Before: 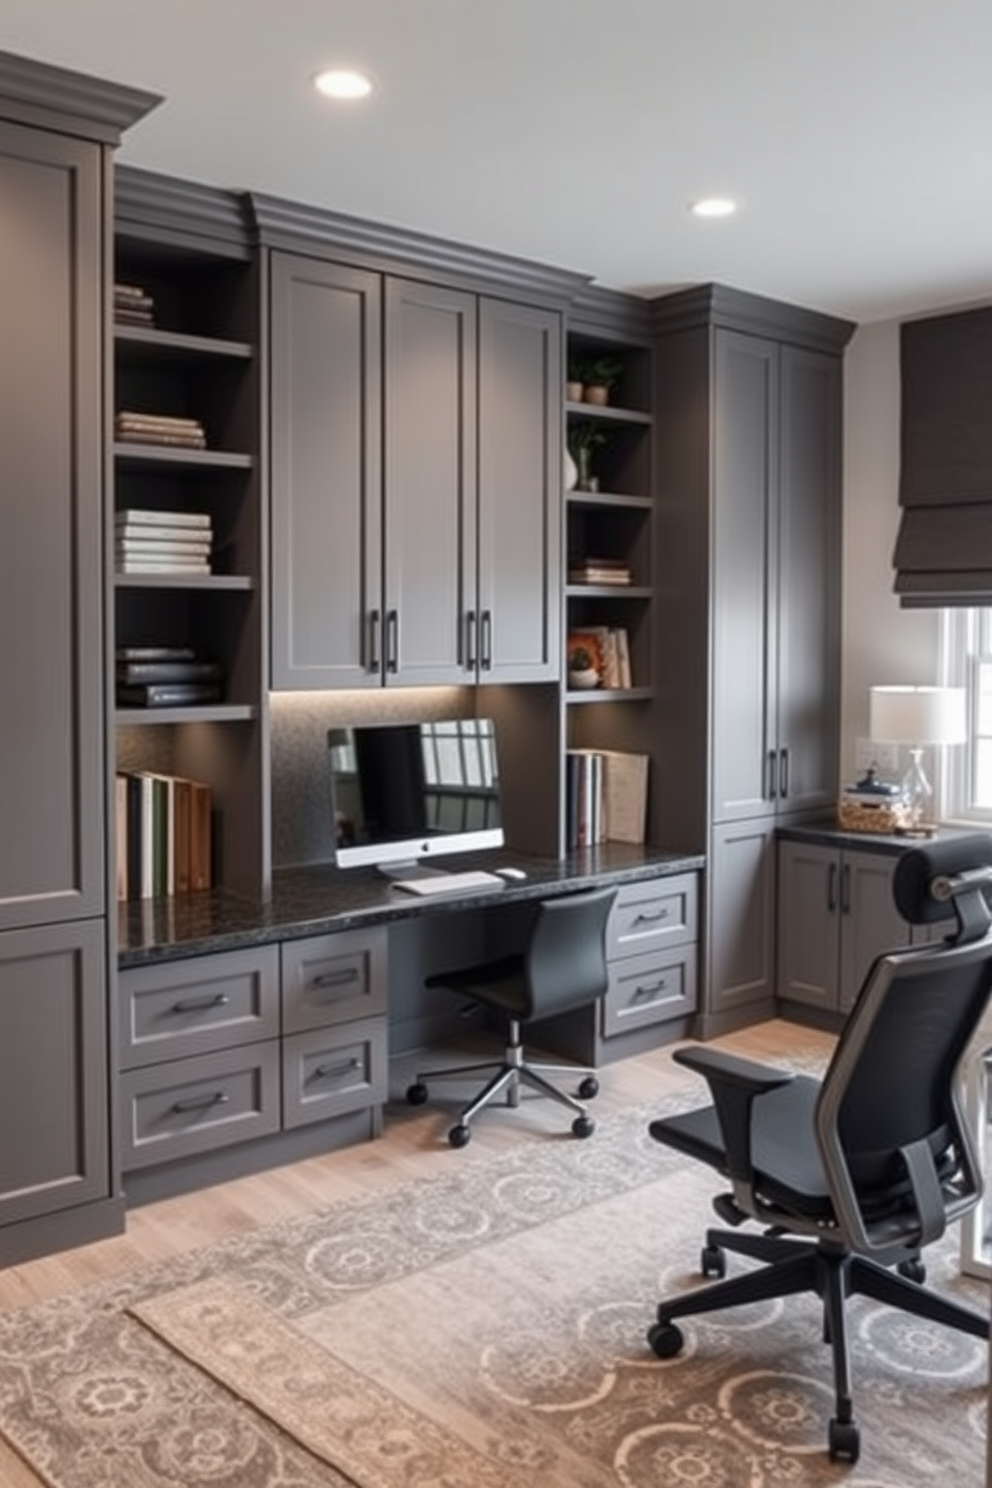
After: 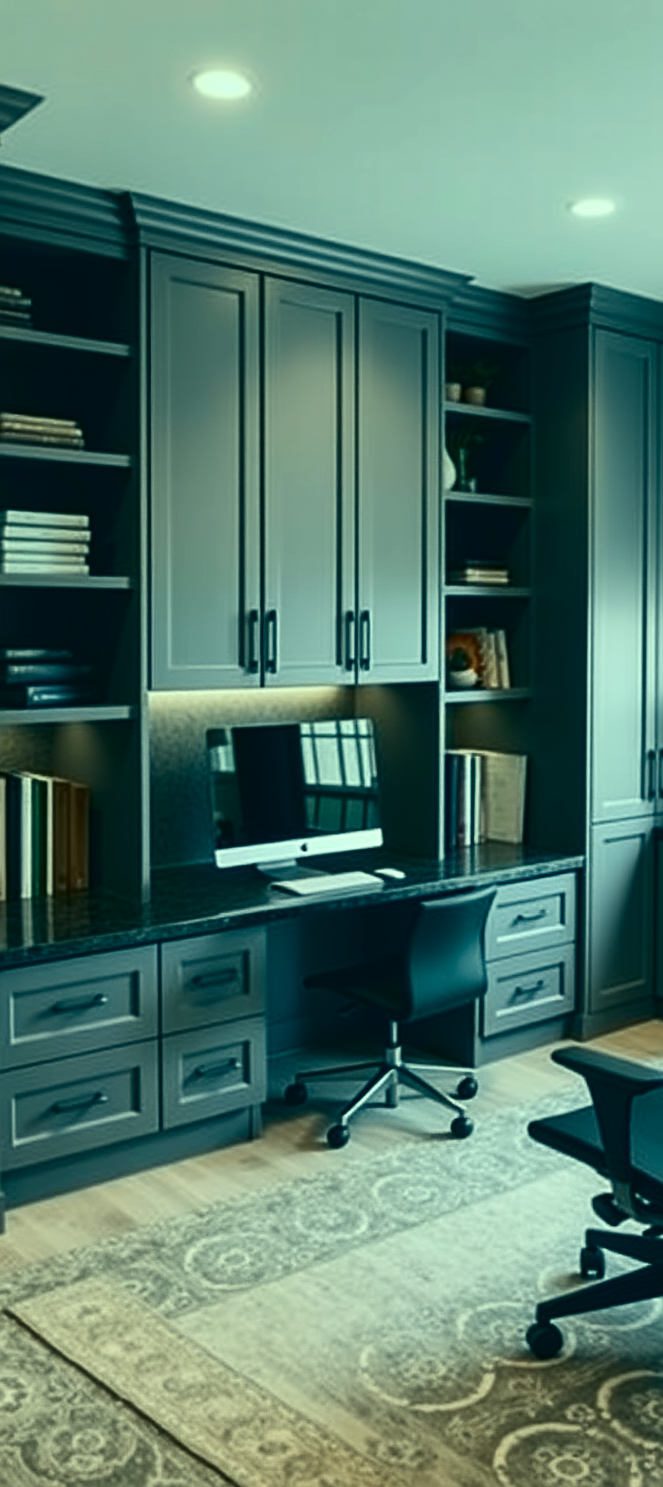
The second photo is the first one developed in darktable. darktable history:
crop and rotate: left 12.357%, right 20.764%
contrast brightness saturation: contrast 0.189, brightness -0.113, saturation 0.215
sharpen: on, module defaults
color correction: highlights a* -20.08, highlights b* 9.8, shadows a* -20.39, shadows b* -10.3
